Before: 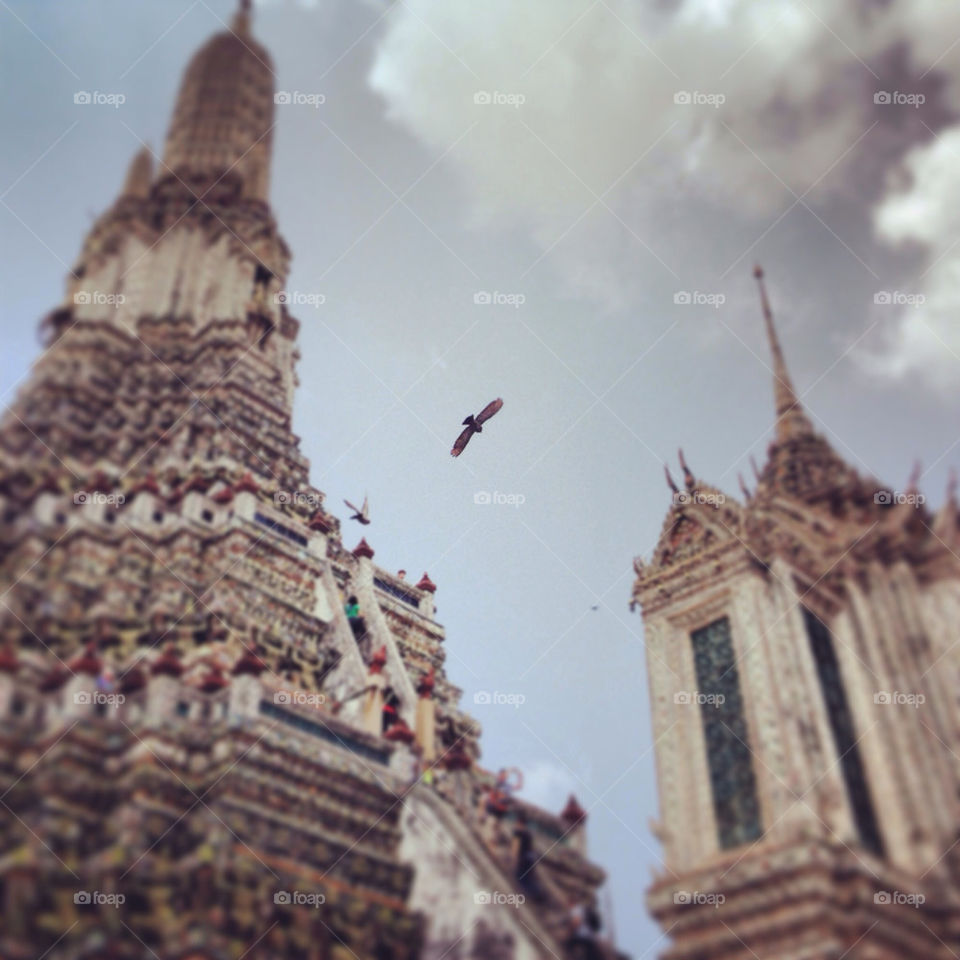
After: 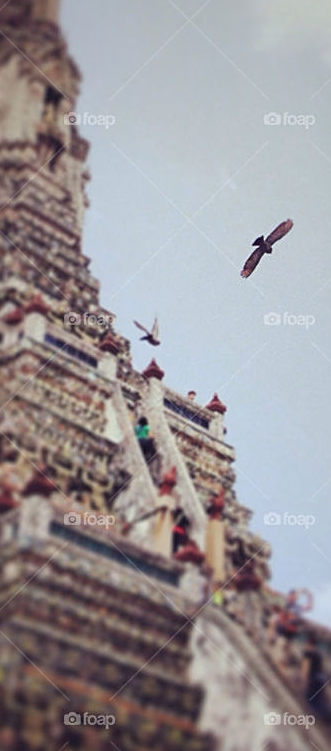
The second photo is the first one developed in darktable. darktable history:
crop and rotate: left 21.937%, top 18.69%, right 43.507%, bottom 3.007%
sharpen: on, module defaults
